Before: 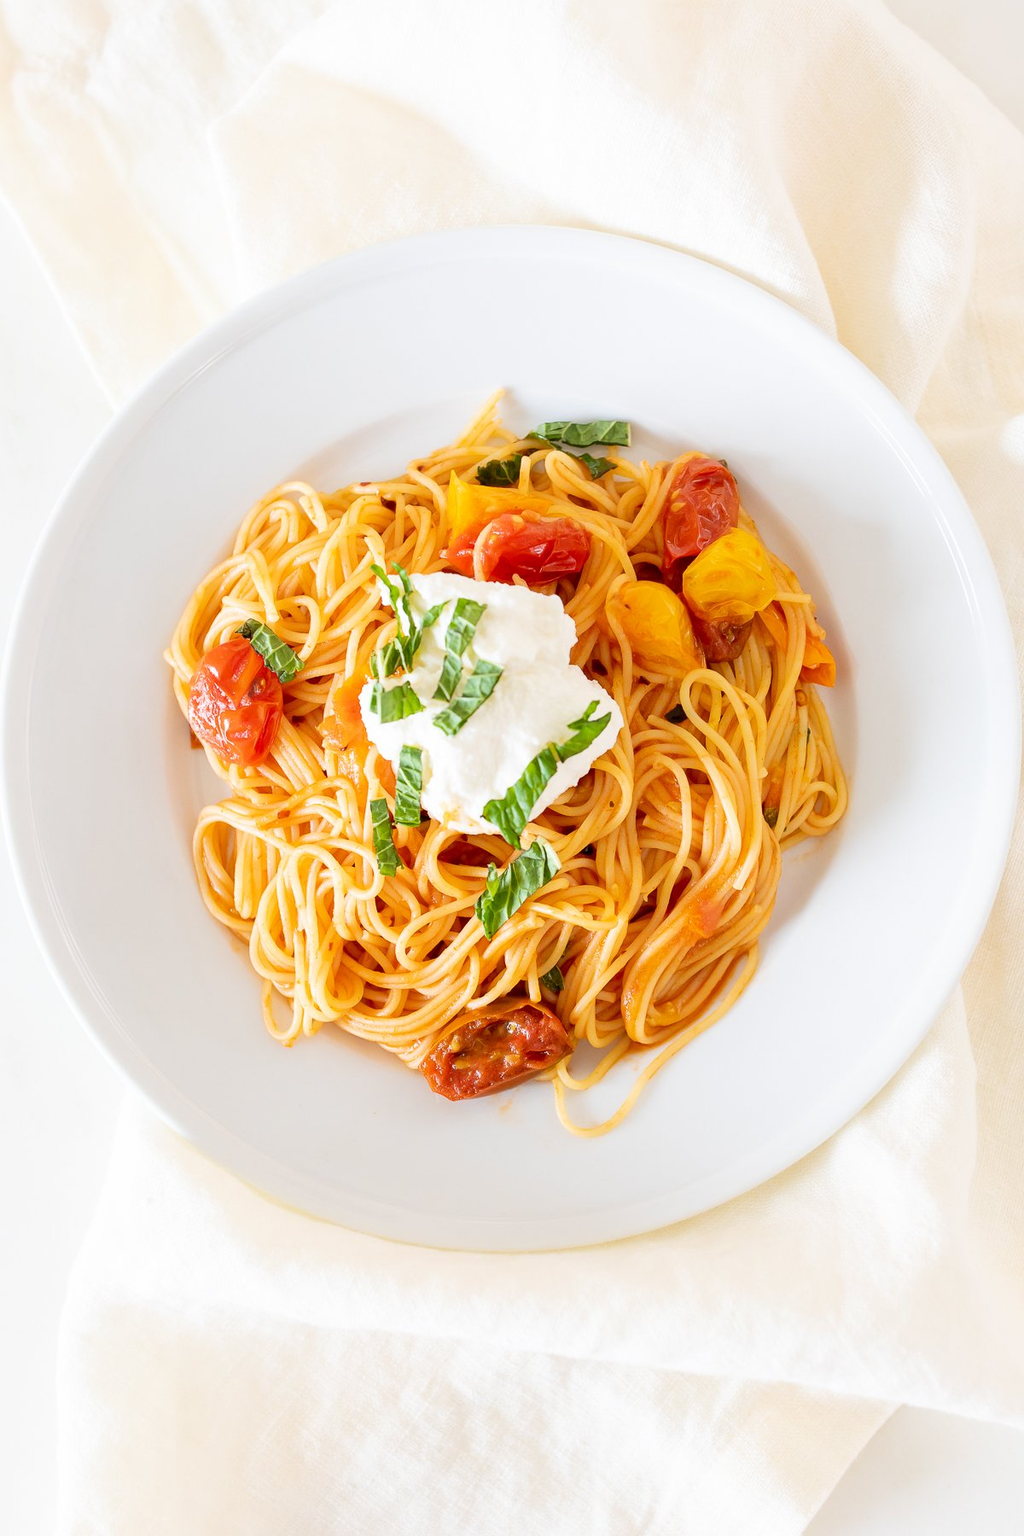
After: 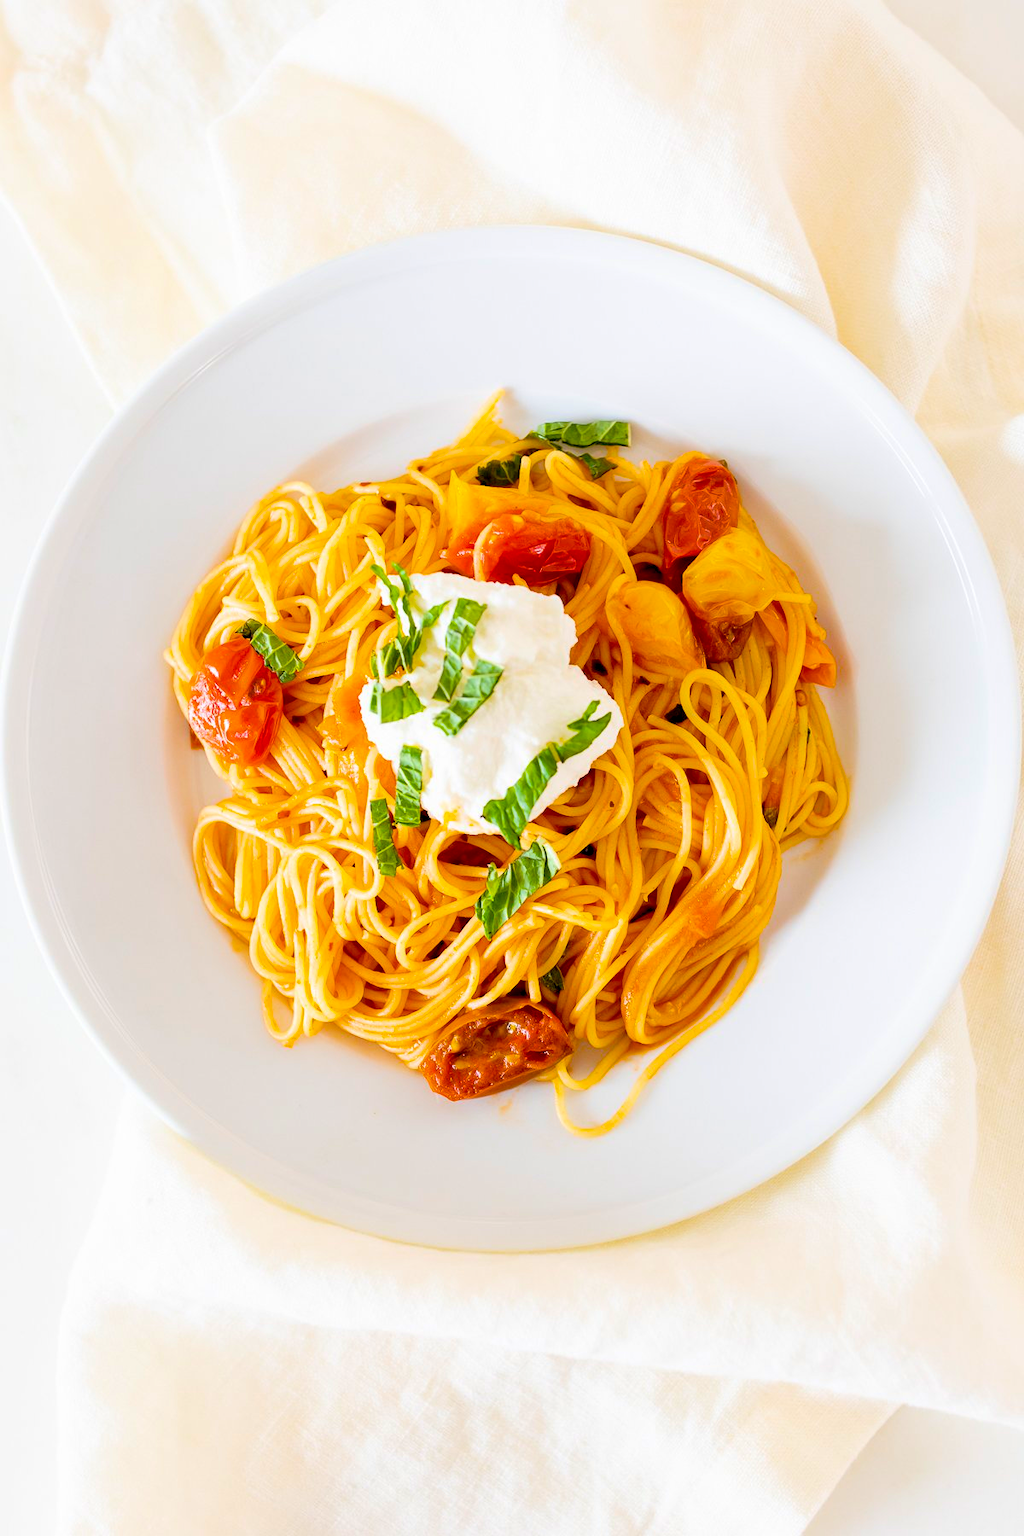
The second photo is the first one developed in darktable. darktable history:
color zones: curves: ch0 [(0, 0.5) (0.143, 0.5) (0.286, 0.5) (0.429, 0.5) (0.571, 0.5) (0.714, 0.476) (0.857, 0.5) (1, 0.5)]; ch2 [(0, 0.5) (0.143, 0.5) (0.286, 0.5) (0.429, 0.5) (0.571, 0.5) (0.714, 0.487) (0.857, 0.5) (1, 0.5)]
color balance rgb: global offset › luminance -0.875%, linear chroma grading › global chroma 9.099%, perceptual saturation grading › global saturation 19.992%, global vibrance 30.287%
